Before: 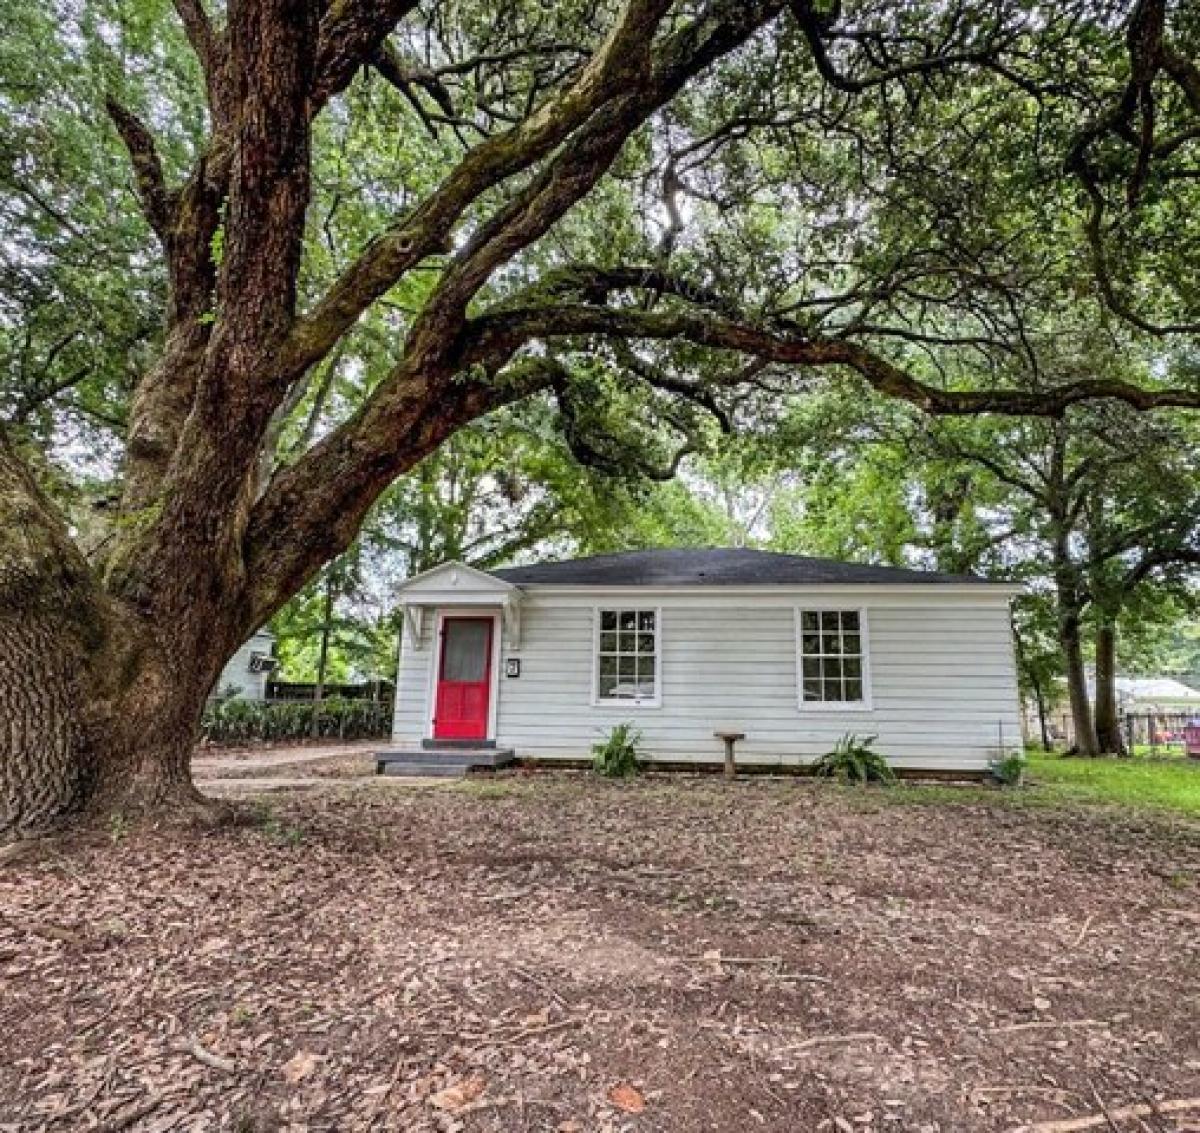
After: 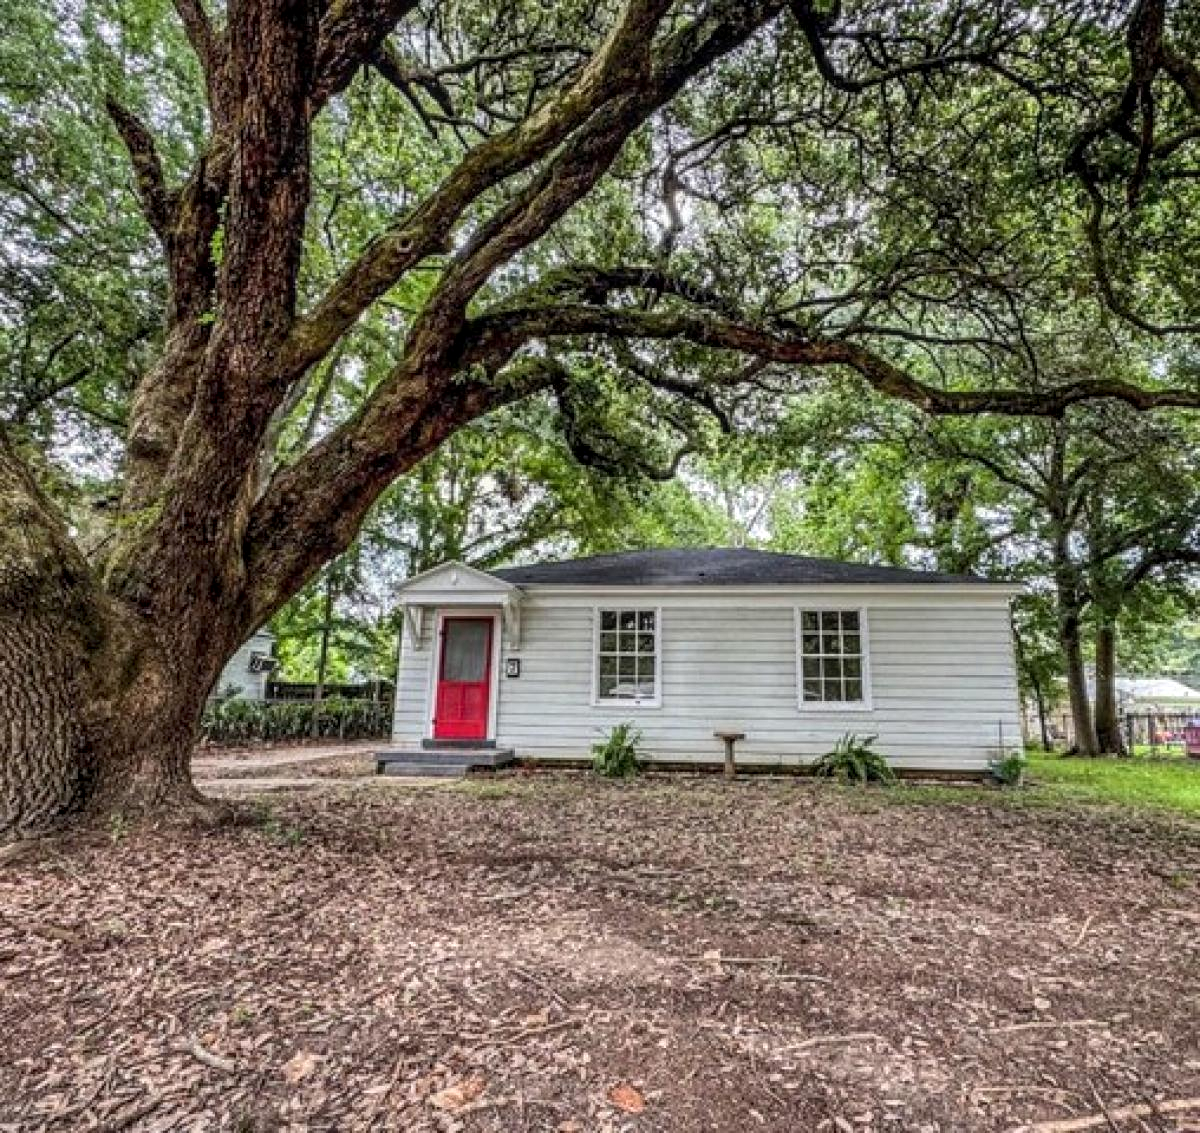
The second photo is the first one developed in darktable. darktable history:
local contrast: highlights 5%, shadows 4%, detail 133%
